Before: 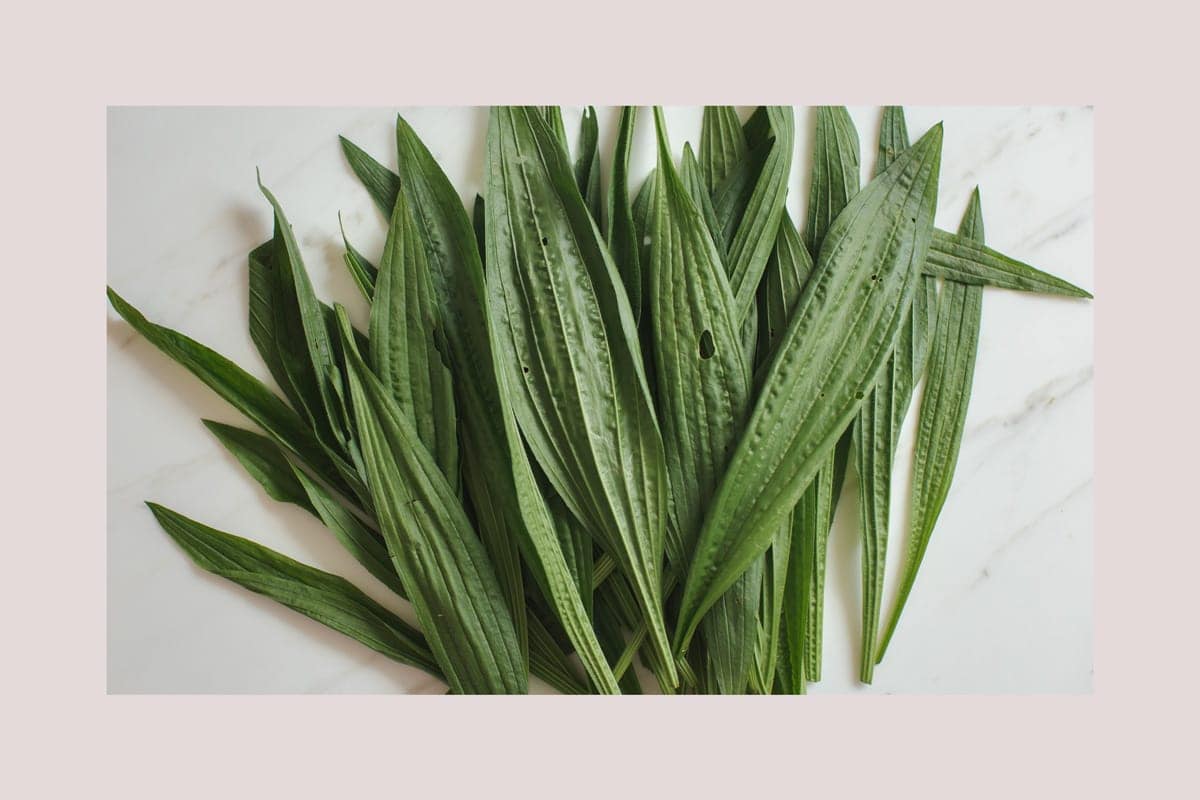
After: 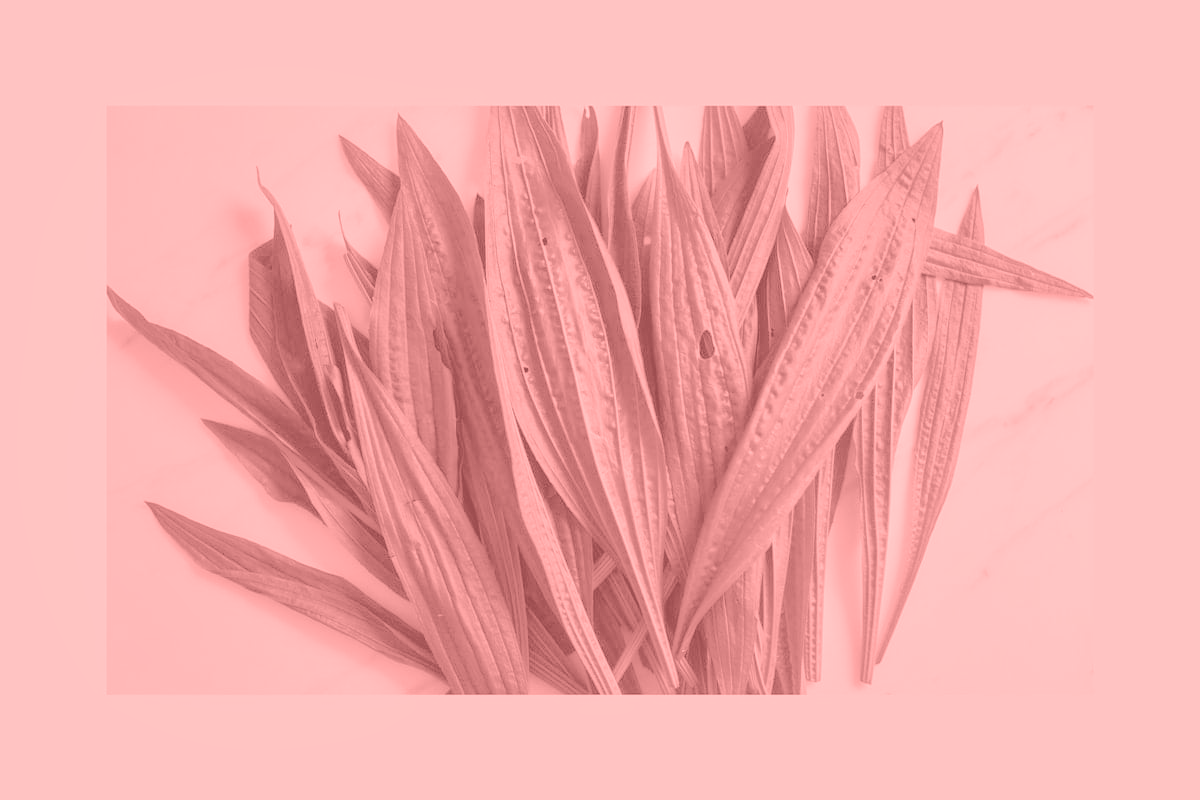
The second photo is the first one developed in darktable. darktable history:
local contrast: highlights 100%, shadows 100%, detail 120%, midtone range 0.2
tone curve: curves: ch0 [(0, 0) (0.126, 0.061) (0.362, 0.382) (0.498, 0.498) (0.706, 0.712) (1, 1)]; ch1 [(0, 0) (0.5, 0.522) (0.55, 0.586) (1, 1)]; ch2 [(0, 0) (0.44, 0.424) (0.5, 0.482) (0.537, 0.538) (1, 1)], color space Lab, independent channels, preserve colors none
contrast brightness saturation: brightness 0.18, saturation -0.5
colorize: saturation 51%, source mix 50.67%, lightness 50.67%
